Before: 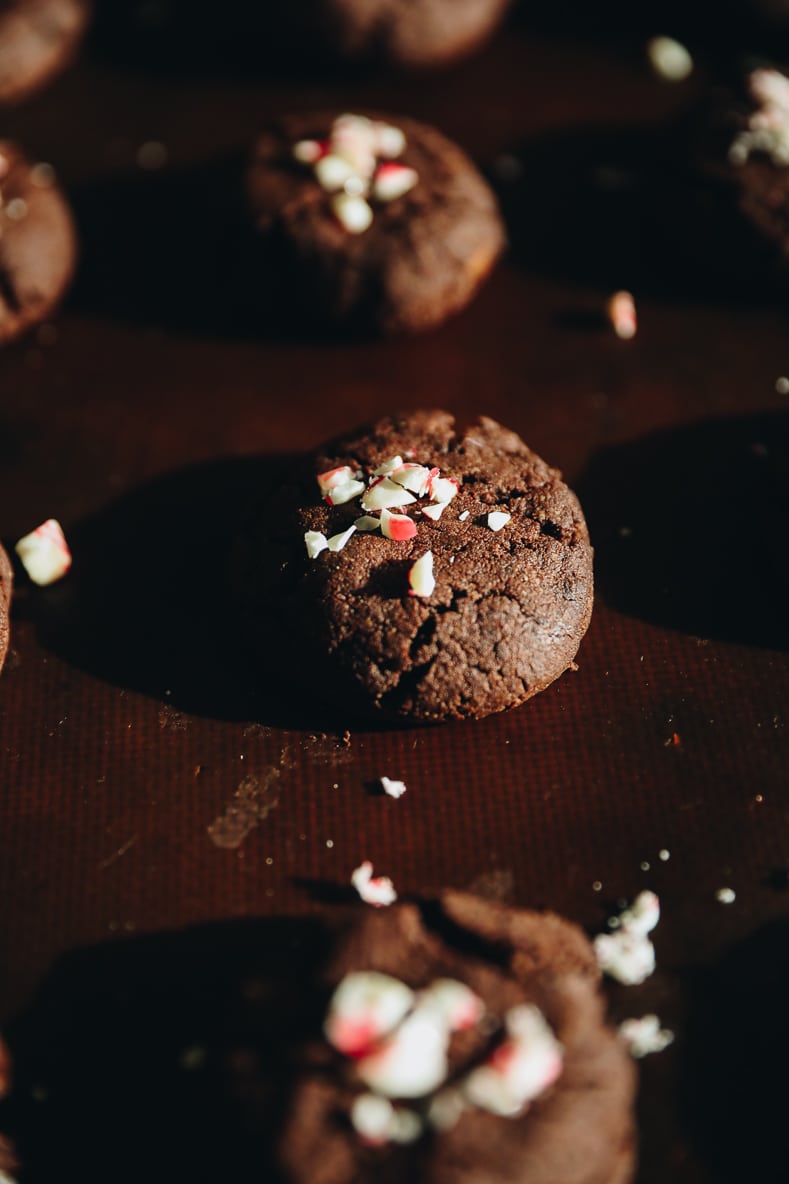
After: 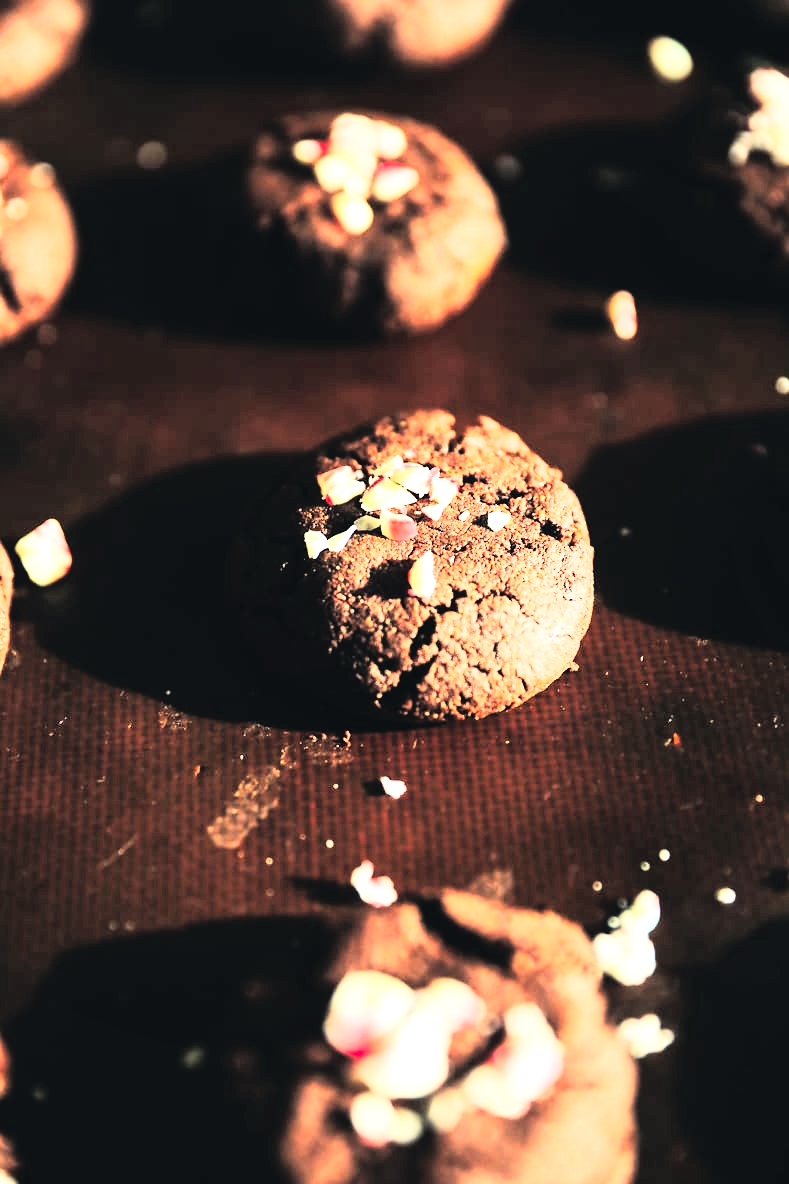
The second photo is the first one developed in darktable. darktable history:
exposure: black level correction 0, exposure 1.625 EV, compensate exposure bias true, compensate highlight preservation false
contrast brightness saturation: contrast 0.05, brightness 0.06, saturation 0.01
rgb curve: curves: ch0 [(0, 0) (0.21, 0.15) (0.24, 0.21) (0.5, 0.75) (0.75, 0.96) (0.89, 0.99) (1, 1)]; ch1 [(0, 0.02) (0.21, 0.13) (0.25, 0.2) (0.5, 0.67) (0.75, 0.9) (0.89, 0.97) (1, 1)]; ch2 [(0, 0.02) (0.21, 0.13) (0.25, 0.2) (0.5, 0.67) (0.75, 0.9) (0.89, 0.97) (1, 1)], compensate middle gray true
shadows and highlights: shadows 25, highlights -25
